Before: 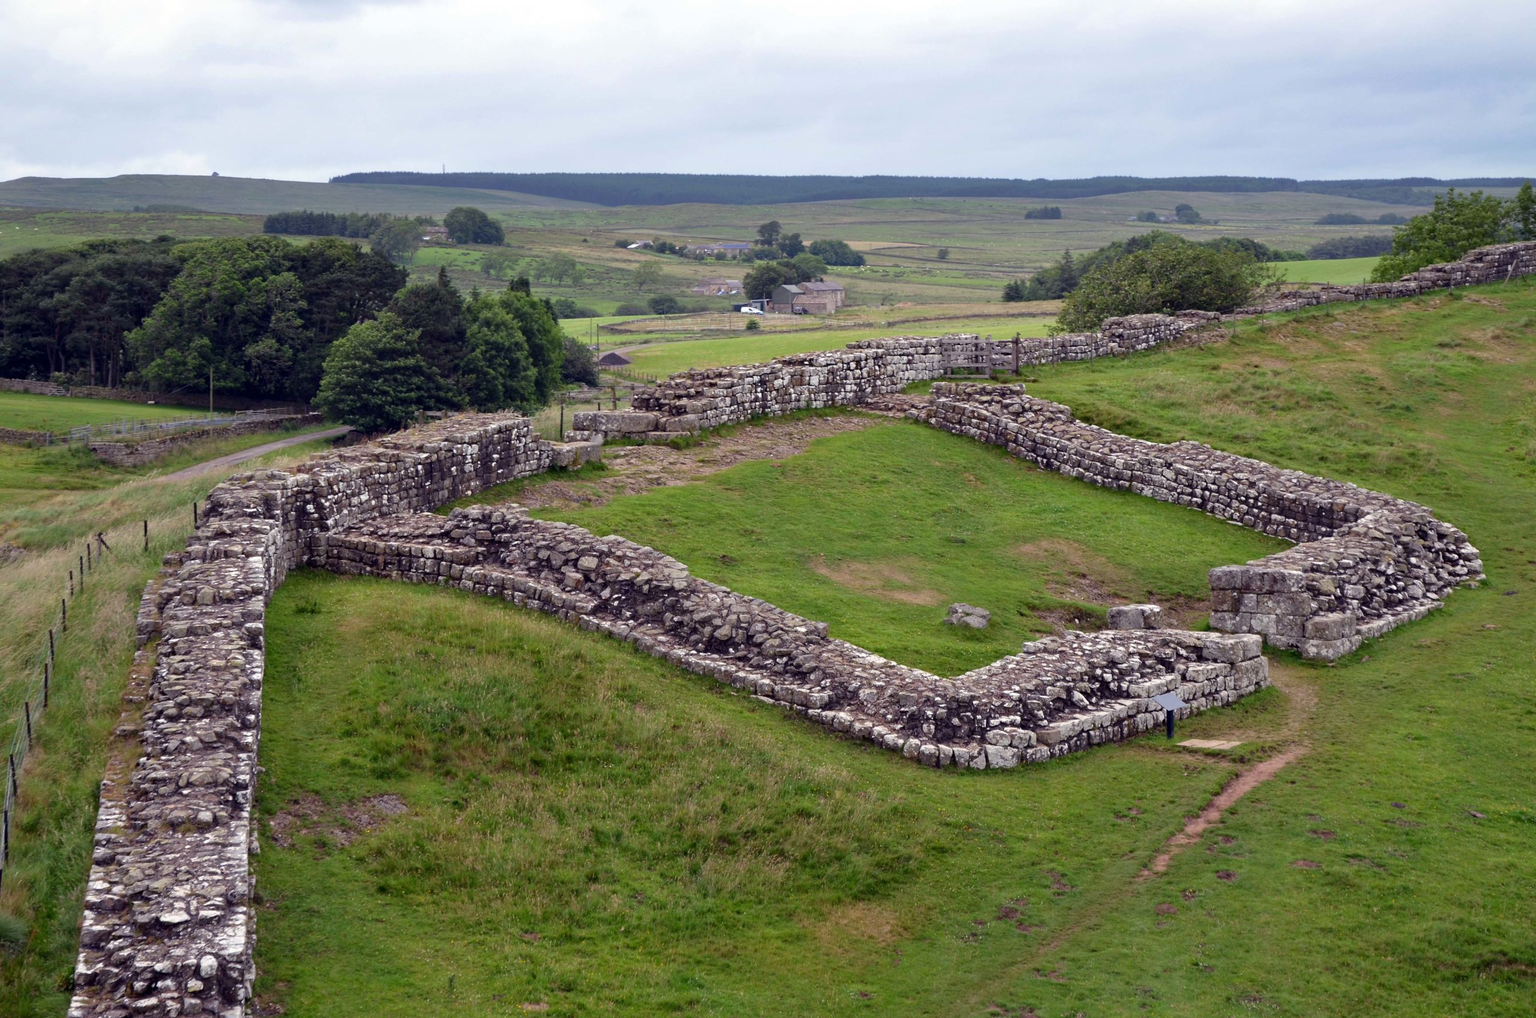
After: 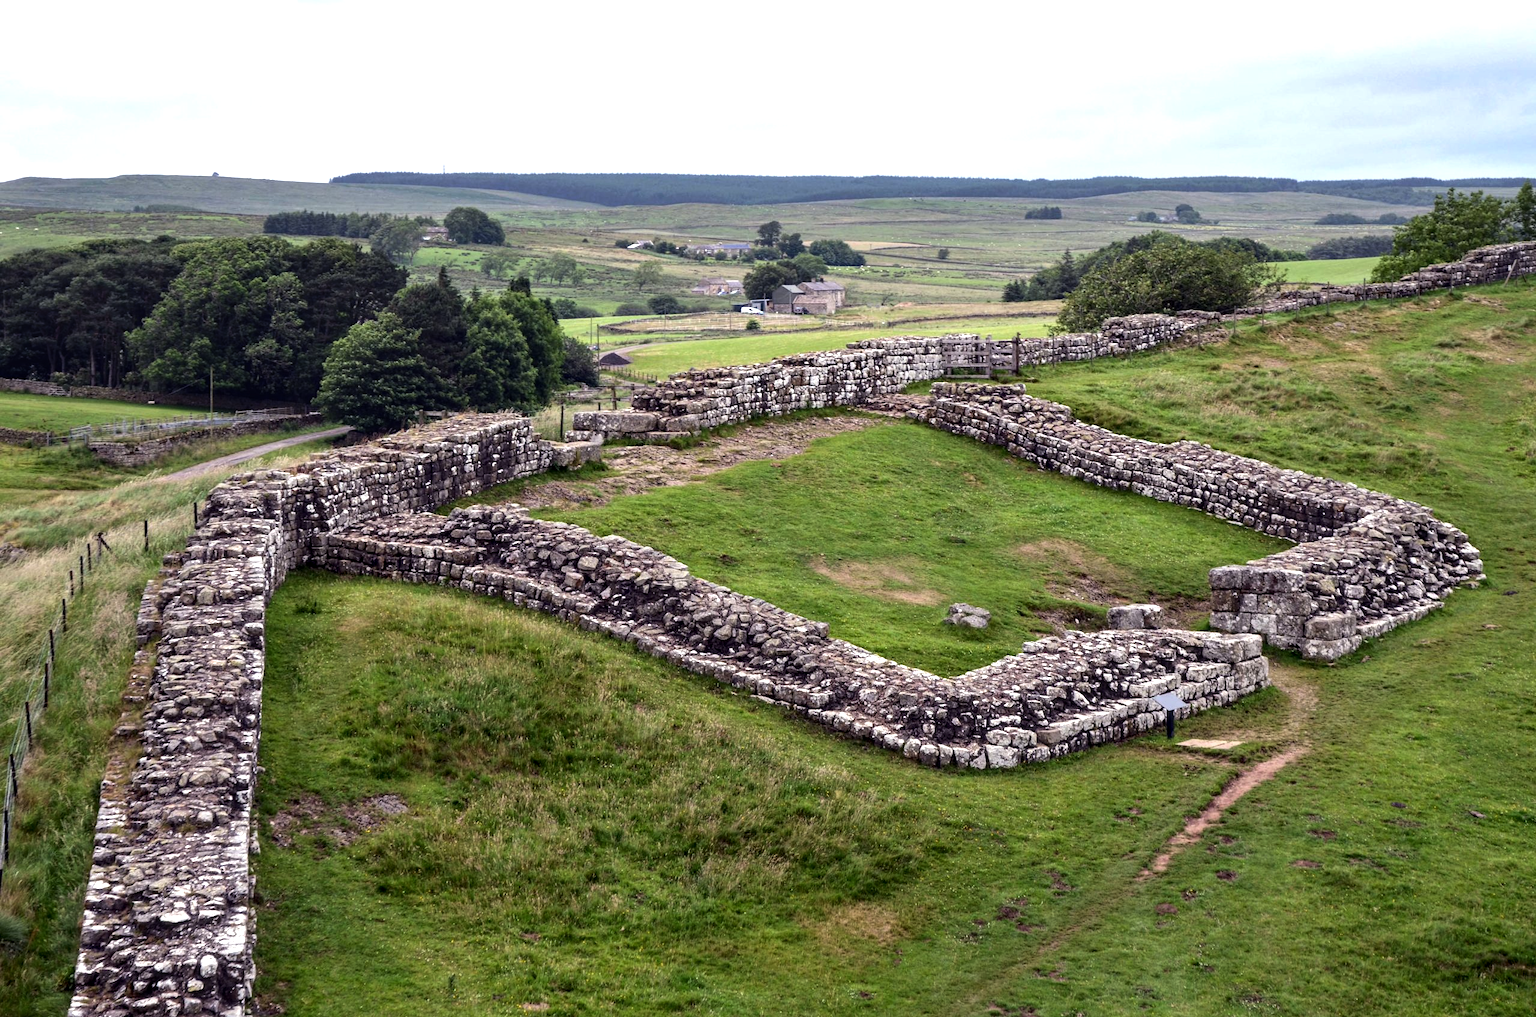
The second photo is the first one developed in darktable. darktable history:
local contrast: on, module defaults
tone equalizer: -8 EV -0.718 EV, -7 EV -0.713 EV, -6 EV -0.595 EV, -5 EV -0.411 EV, -3 EV 0.403 EV, -2 EV 0.6 EV, -1 EV 0.694 EV, +0 EV 0.771 EV, edges refinement/feathering 500, mask exposure compensation -1.57 EV, preserve details no
